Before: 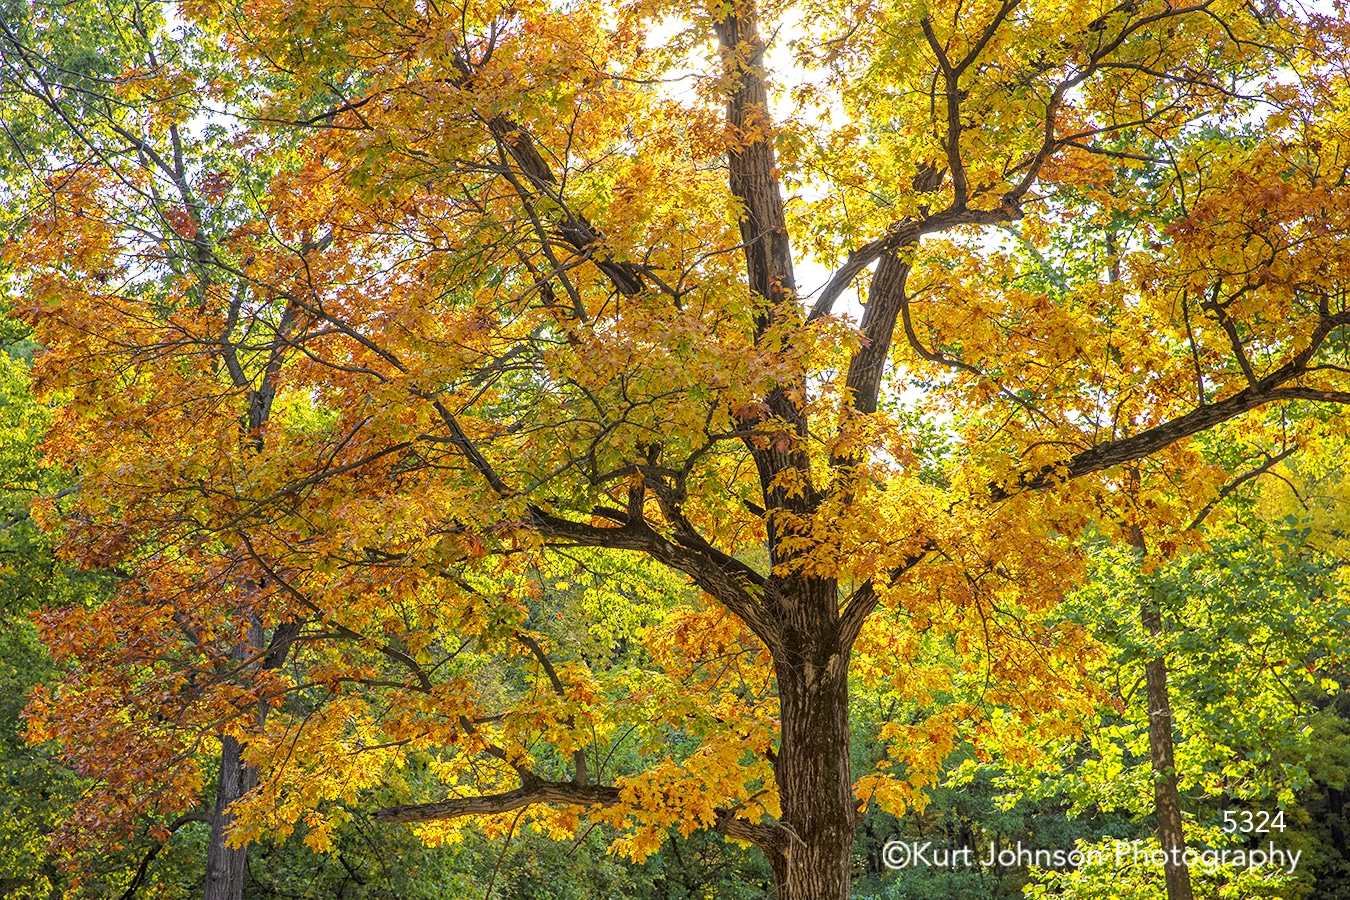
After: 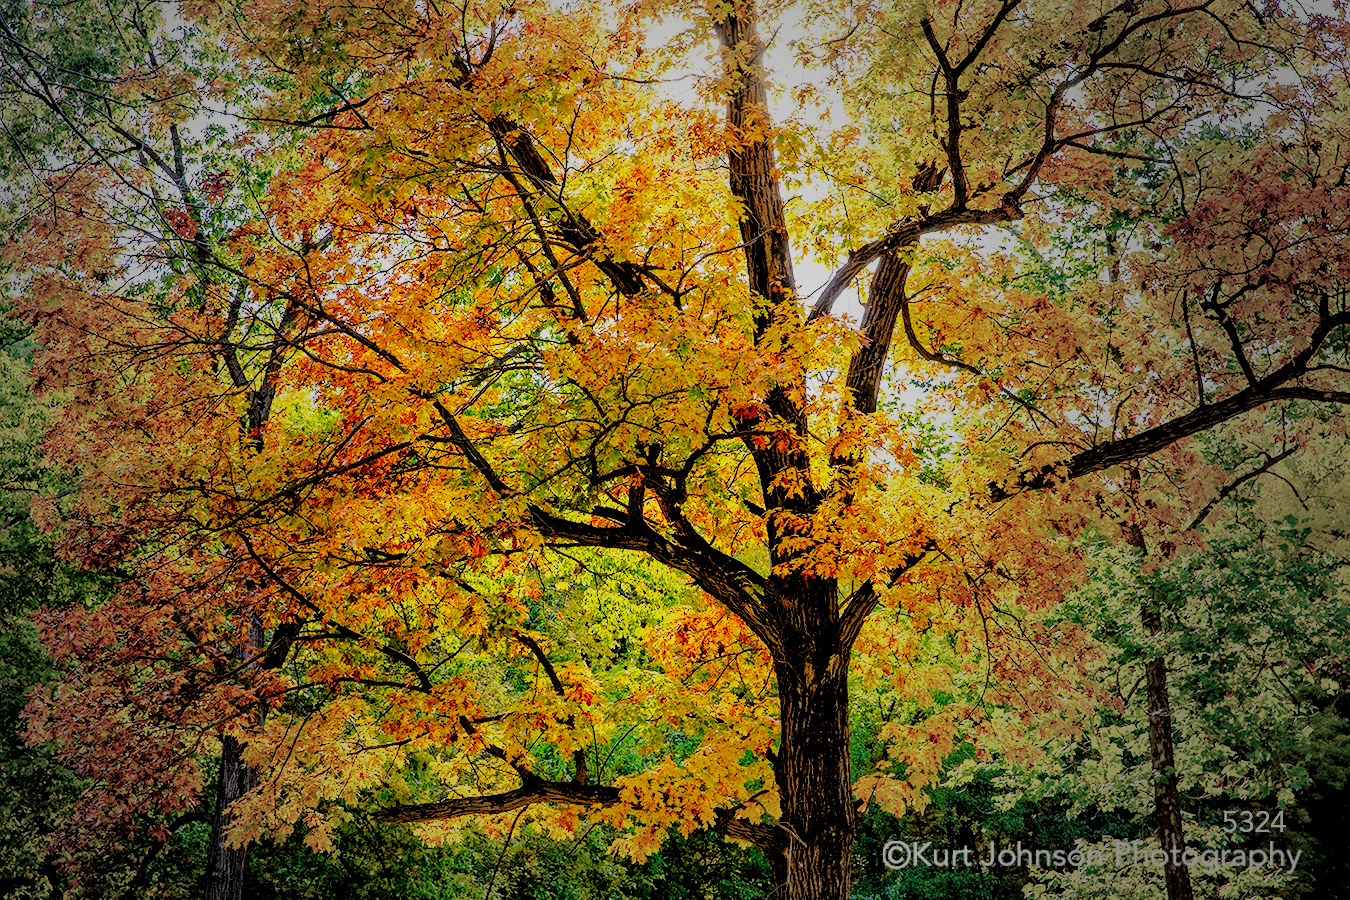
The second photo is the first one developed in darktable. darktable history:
exposure: black level correction 0.01, exposure 0.014 EV, compensate highlight preservation false
vignetting: fall-off start 33.76%, fall-off radius 64.94%, brightness -0.575, center (-0.12, -0.002), width/height ratio 0.959
filmic rgb: black relative exposure -2.85 EV, white relative exposure 4.56 EV, hardness 1.77, contrast 1.25, preserve chrominance no, color science v5 (2021)
color zones: curves: ch0 [(0, 0.613) (0.01, 0.613) (0.245, 0.448) (0.498, 0.529) (0.642, 0.665) (0.879, 0.777) (0.99, 0.613)]; ch1 [(0, 0) (0.143, 0) (0.286, 0) (0.429, 0) (0.571, 0) (0.714, 0) (0.857, 0)], mix -121.96%
